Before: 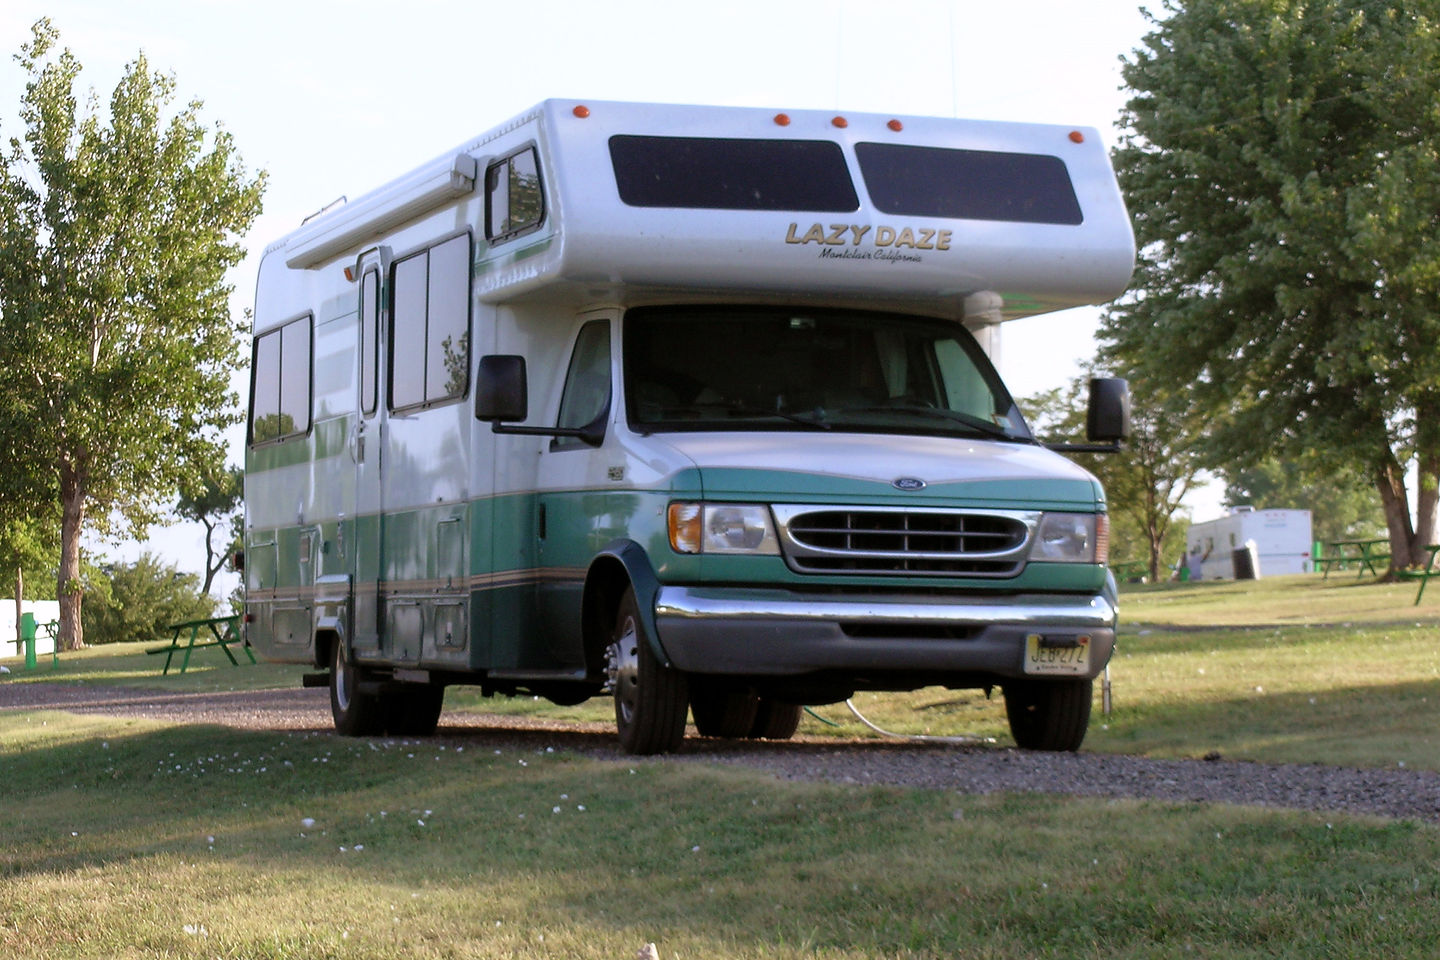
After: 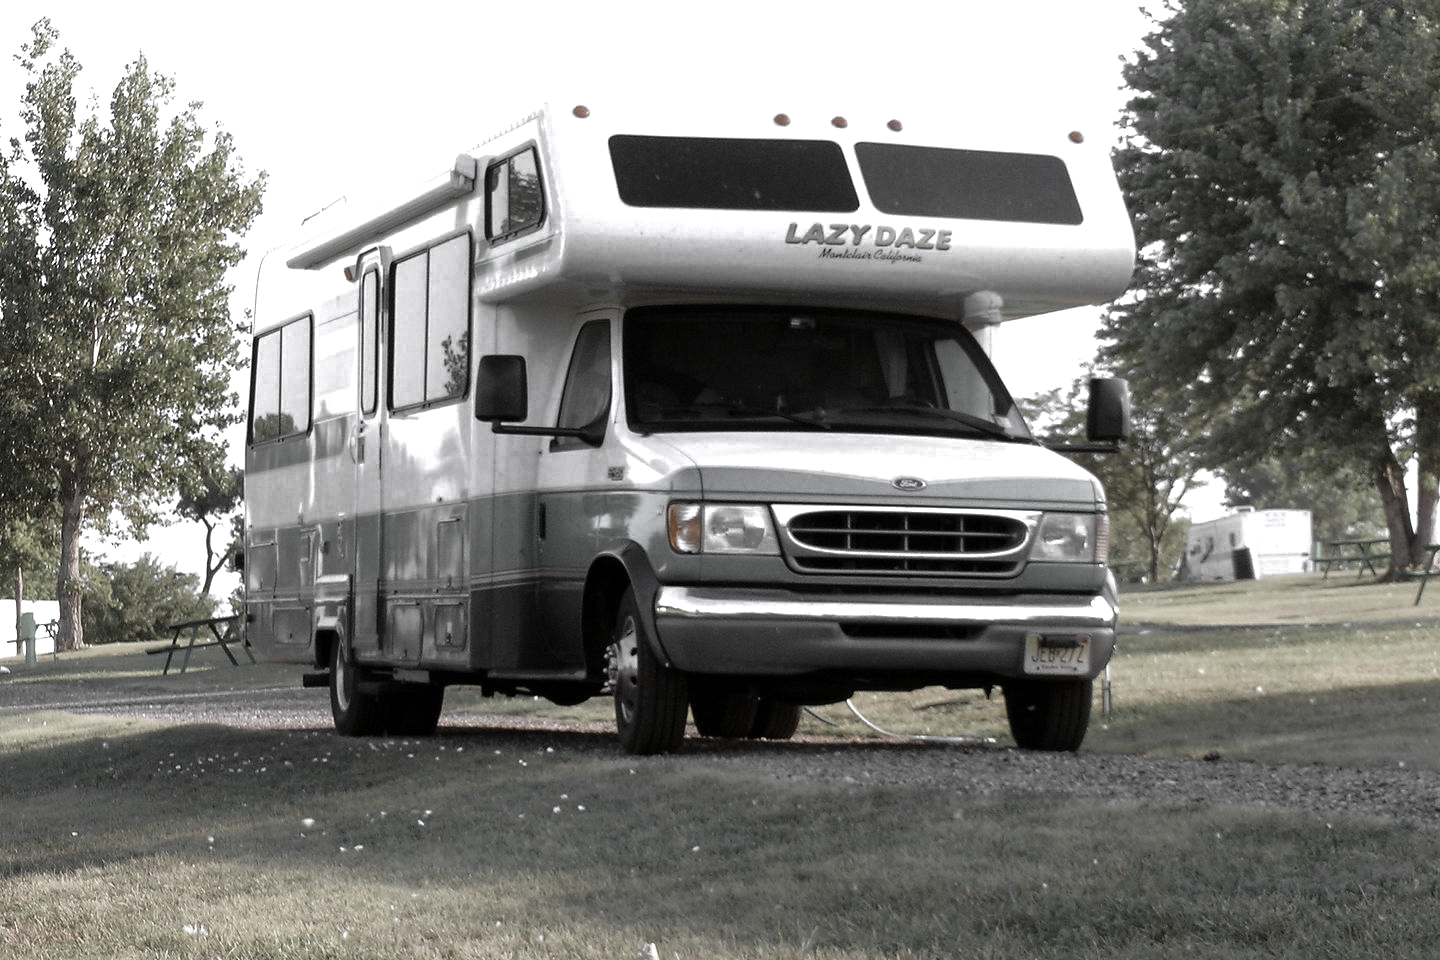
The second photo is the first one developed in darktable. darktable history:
color zones: curves: ch0 [(0, 0.613) (0.01, 0.613) (0.245, 0.448) (0.498, 0.529) (0.642, 0.665) (0.879, 0.777) (0.99, 0.613)]; ch1 [(0, 0.035) (0.121, 0.189) (0.259, 0.197) (0.415, 0.061) (0.589, 0.022) (0.732, 0.022) (0.857, 0.026) (0.991, 0.053)]
color calibration: illuminant as shot in camera, x 0.358, y 0.373, temperature 4628.91 K
